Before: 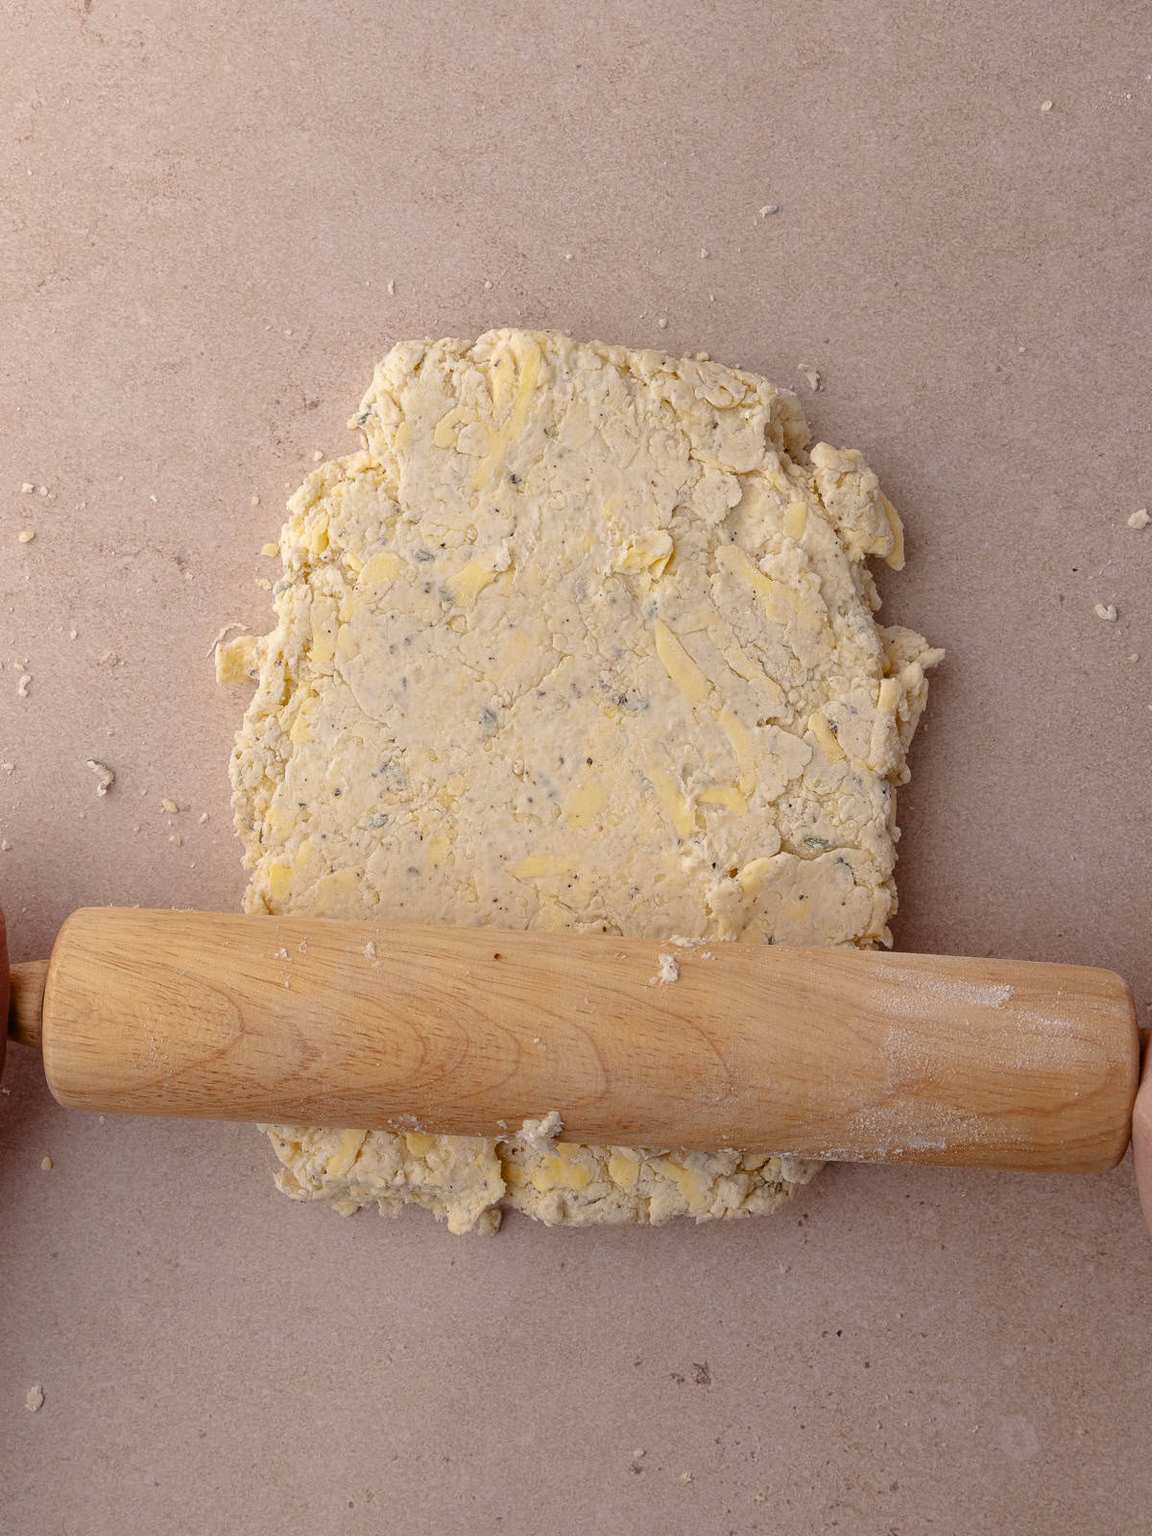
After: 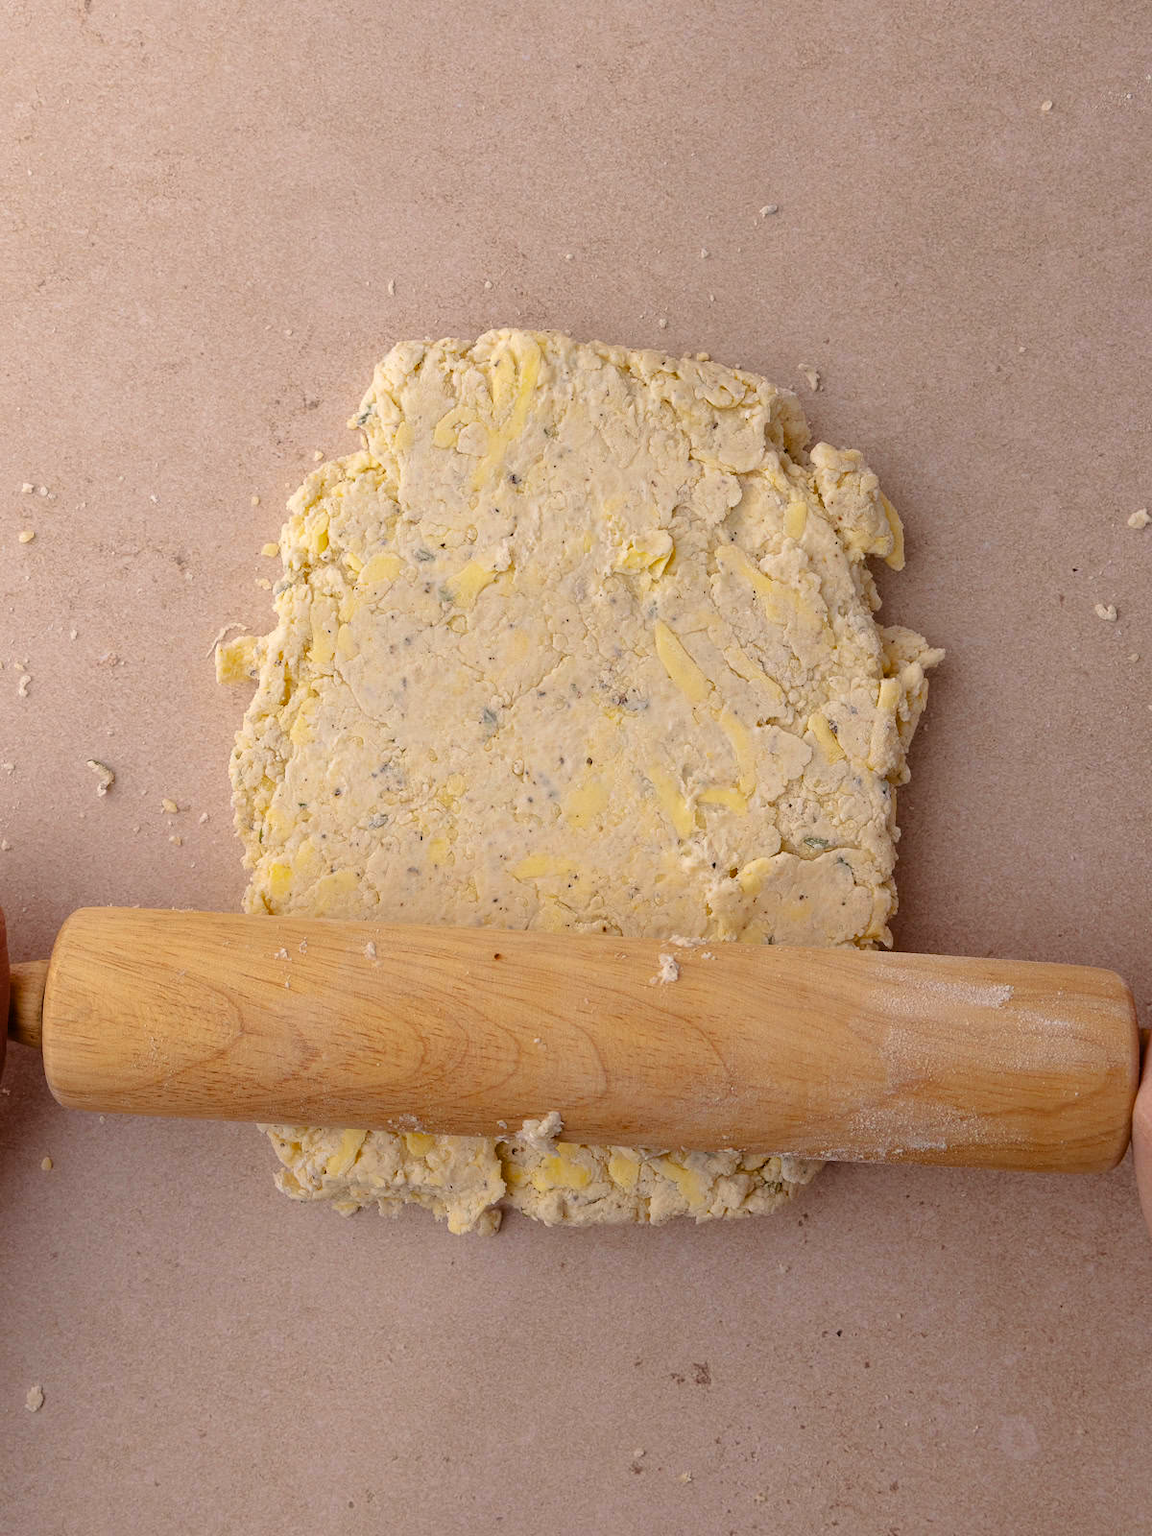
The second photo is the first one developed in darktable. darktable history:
color balance rgb: perceptual saturation grading › global saturation 0.941%, global vibrance 34.773%
